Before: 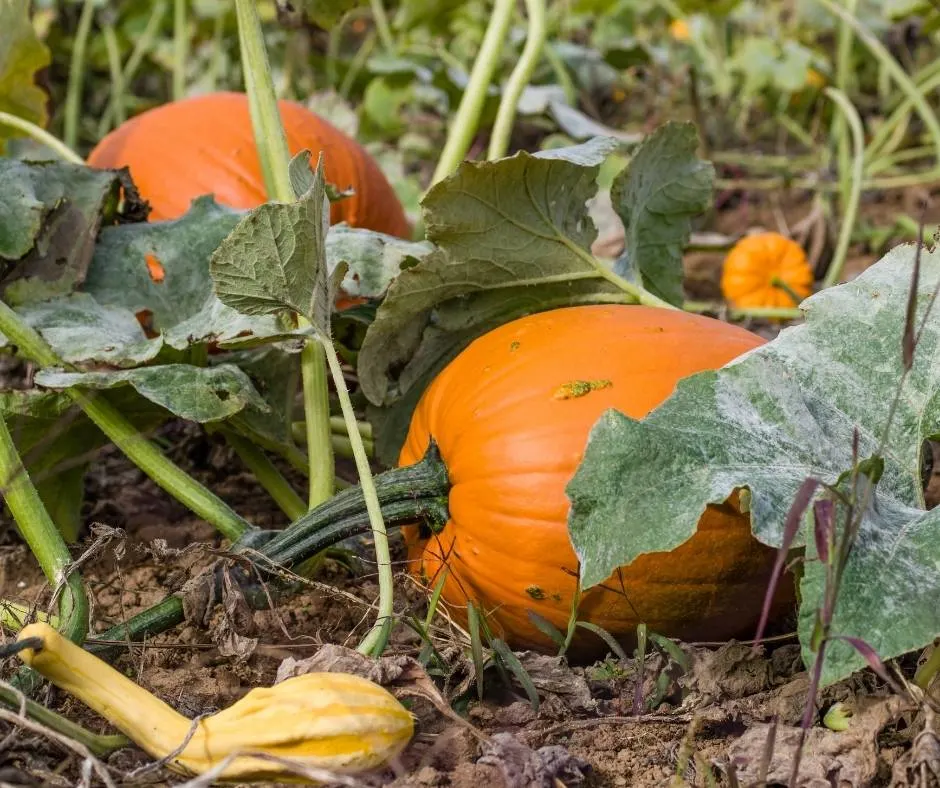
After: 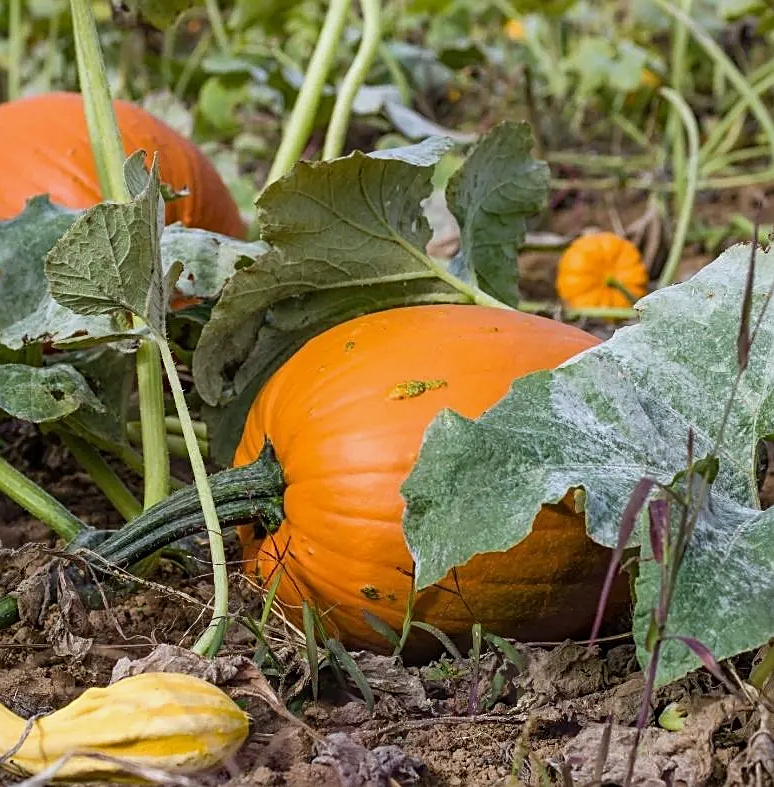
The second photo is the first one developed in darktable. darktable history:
white balance: red 0.967, blue 1.049
crop: left 17.582%, bottom 0.031%
sharpen: on, module defaults
tone equalizer: on, module defaults
